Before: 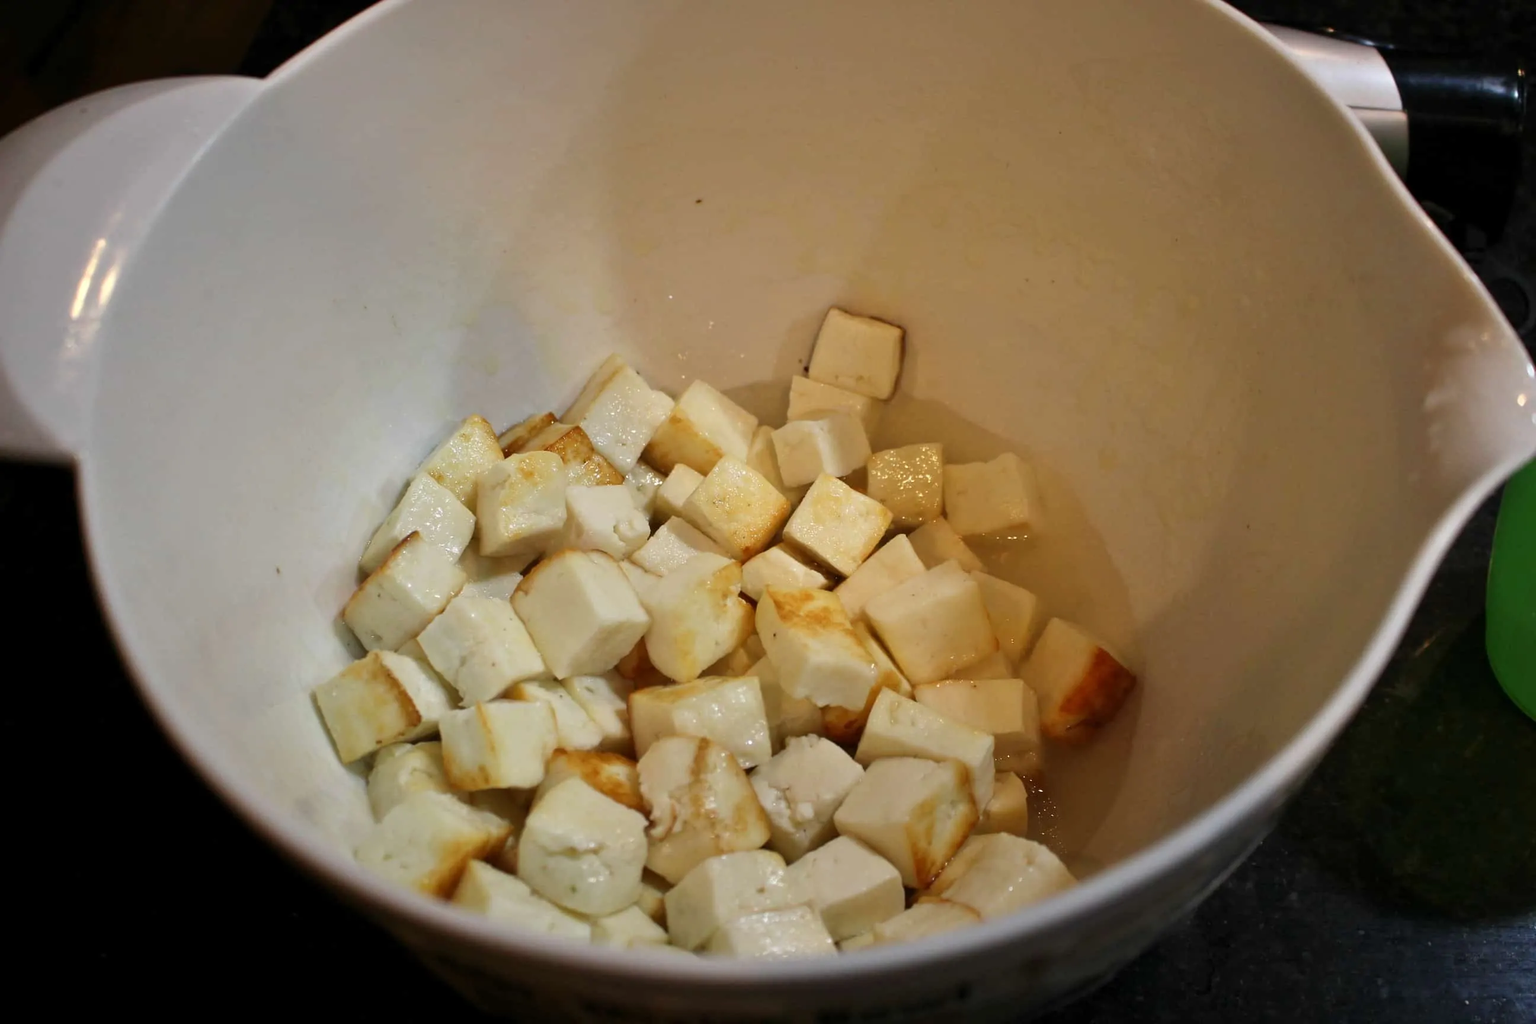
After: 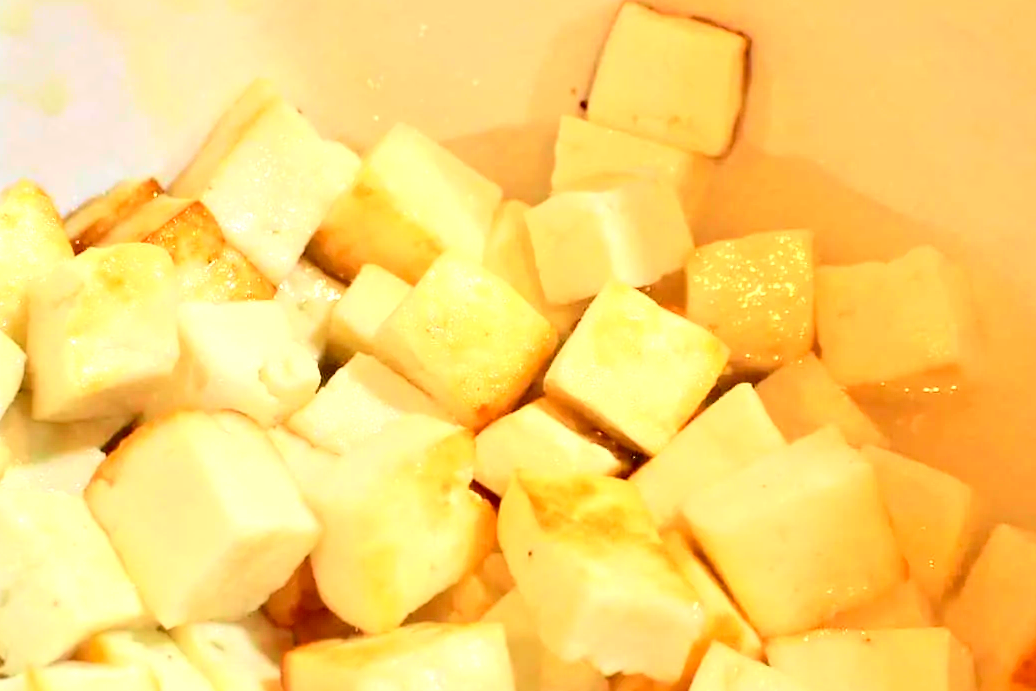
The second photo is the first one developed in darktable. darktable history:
exposure: black level correction 0, exposure 1.198 EV, compensate exposure bias true, compensate highlight preservation false
tone curve: curves: ch0 [(0, 0.014) (0.12, 0.096) (0.386, 0.49) (0.54, 0.684) (0.751, 0.855) (0.89, 0.943) (0.998, 0.989)]; ch1 [(0, 0) (0.133, 0.099) (0.437, 0.41) (0.5, 0.5) (0.517, 0.536) (0.548, 0.575) (0.582, 0.639) (0.627, 0.692) (0.836, 0.868) (1, 1)]; ch2 [(0, 0) (0.374, 0.341) (0.456, 0.443) (0.478, 0.49) (0.501, 0.5) (0.528, 0.538) (0.55, 0.6) (0.572, 0.633) (0.702, 0.775) (1, 1)], color space Lab, independent channels, preserve colors none
crop: left 30%, top 30%, right 30%, bottom 30%
